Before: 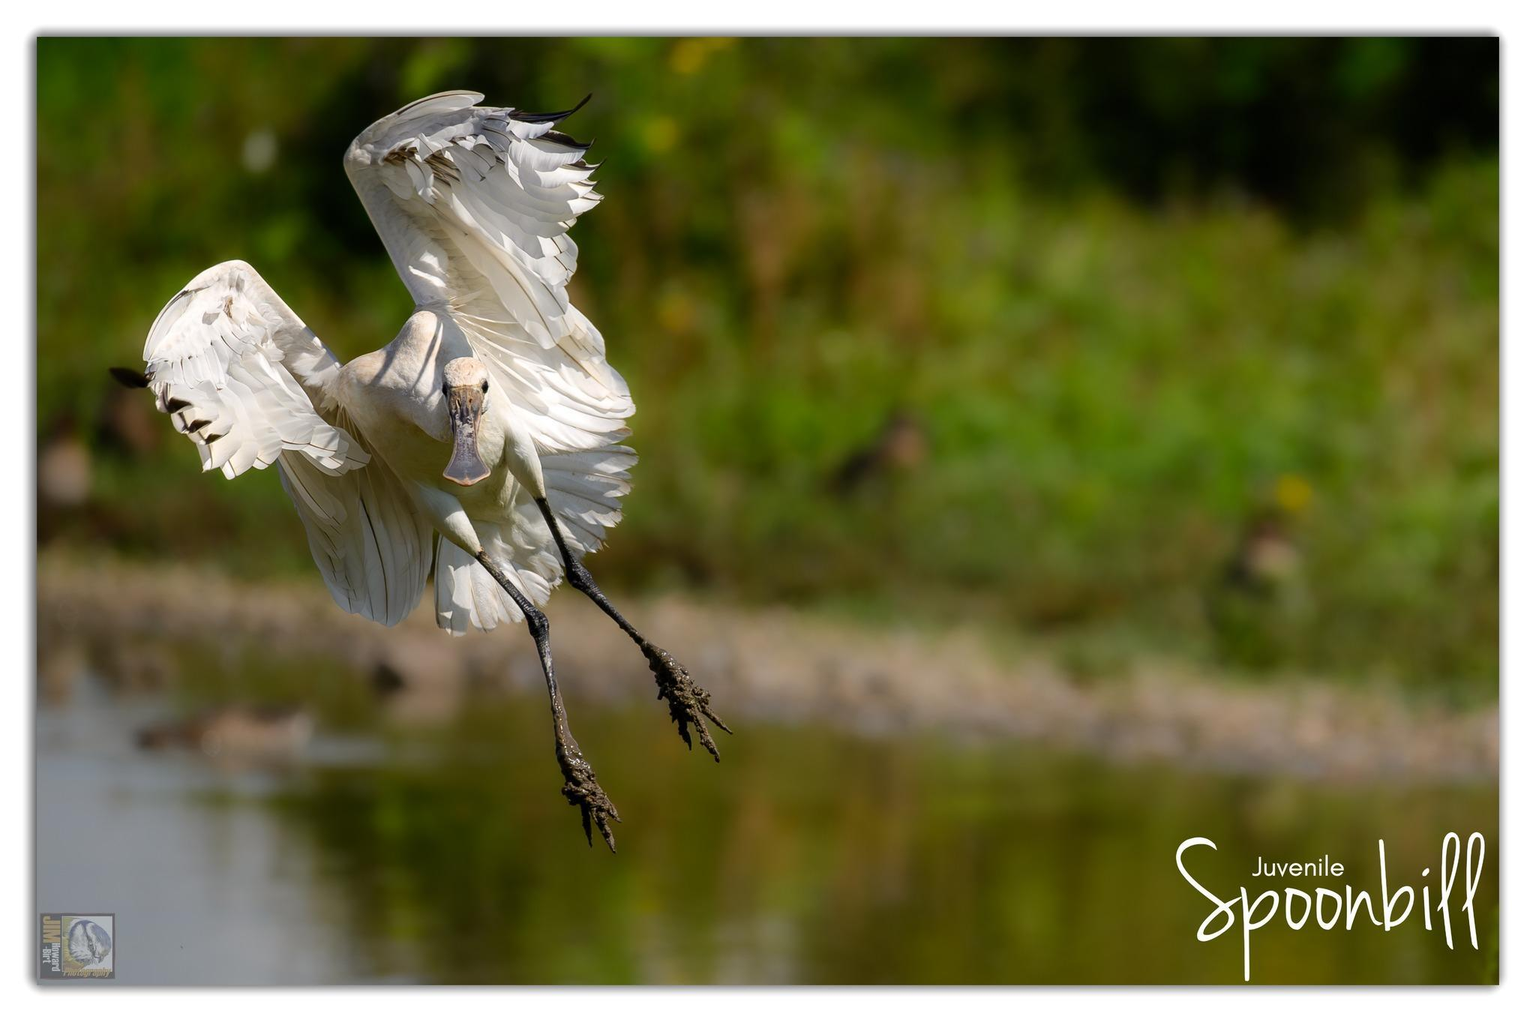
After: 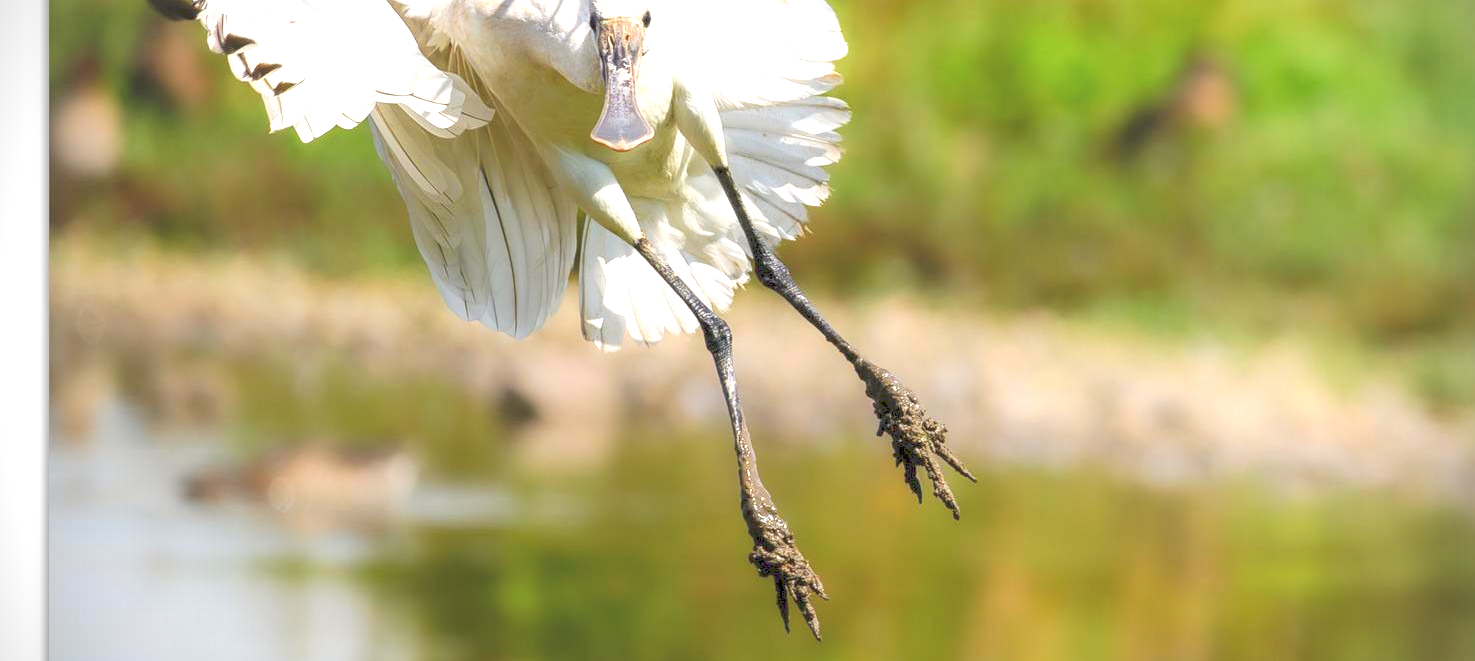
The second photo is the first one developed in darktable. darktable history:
crop: top 36.498%, right 27.964%, bottom 14.995%
tone curve: curves: ch0 [(0, 0) (0.003, 0.115) (0.011, 0.133) (0.025, 0.157) (0.044, 0.182) (0.069, 0.209) (0.1, 0.239) (0.136, 0.279) (0.177, 0.326) (0.224, 0.379) (0.277, 0.436) (0.335, 0.507) (0.399, 0.587) (0.468, 0.671) (0.543, 0.75) (0.623, 0.837) (0.709, 0.916) (0.801, 0.978) (0.898, 0.985) (1, 1)], preserve colors none
vignetting: dithering 8-bit output, unbound false
local contrast: detail 110%
levels: black 3.83%, white 90.64%, levels [0.044, 0.416, 0.908]
